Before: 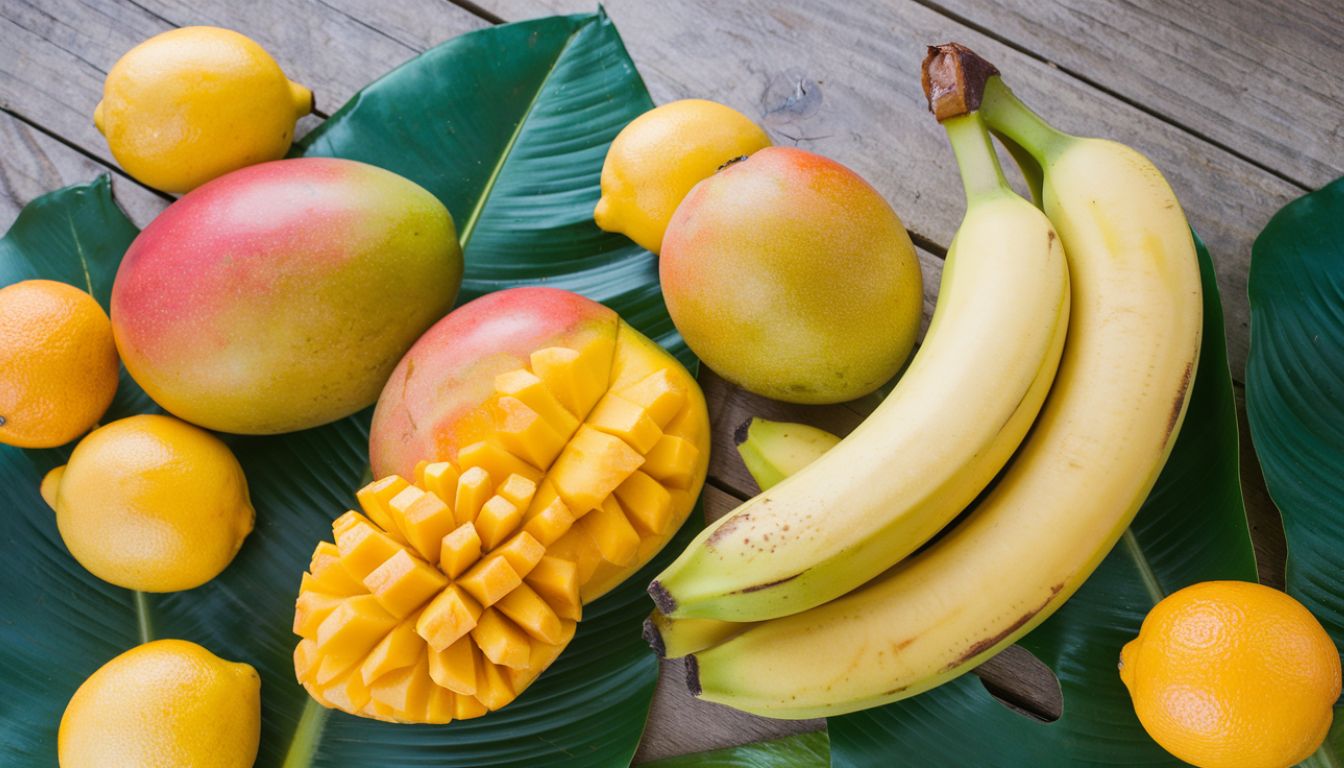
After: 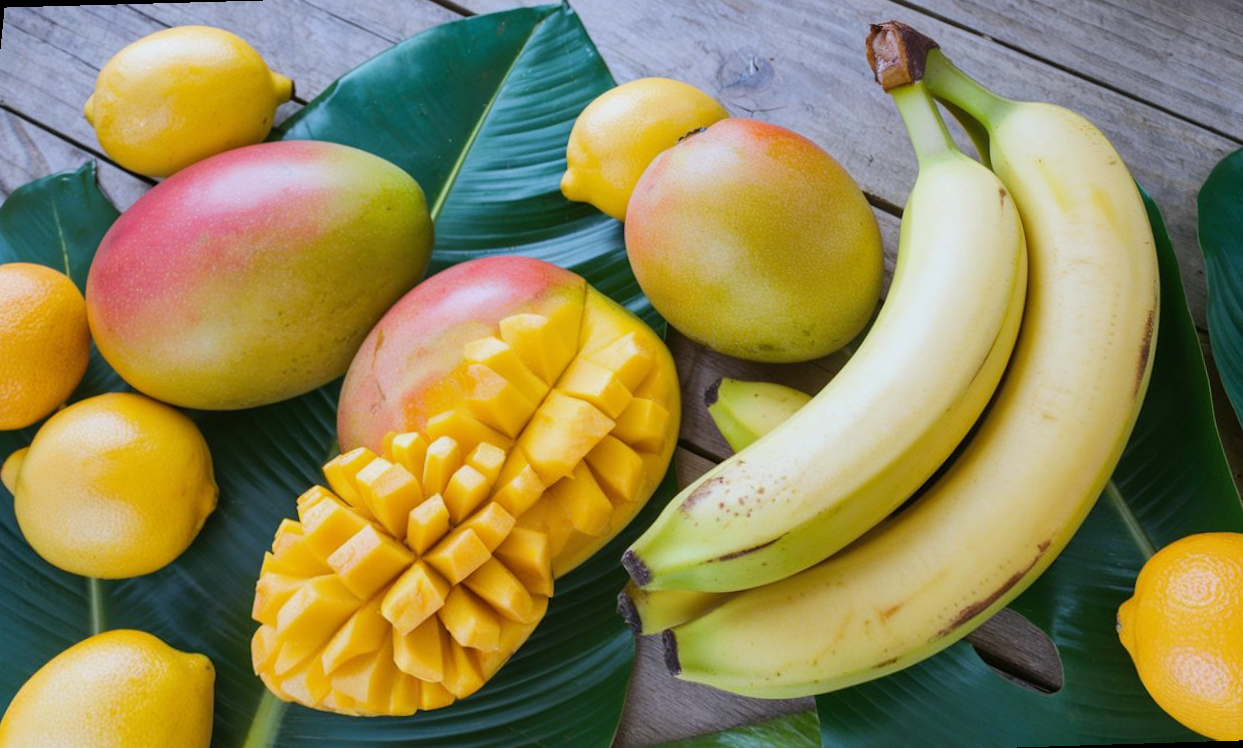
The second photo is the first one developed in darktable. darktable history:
rotate and perspective: rotation -1.68°, lens shift (vertical) -0.146, crop left 0.049, crop right 0.912, crop top 0.032, crop bottom 0.96
white balance: red 0.931, blue 1.11
